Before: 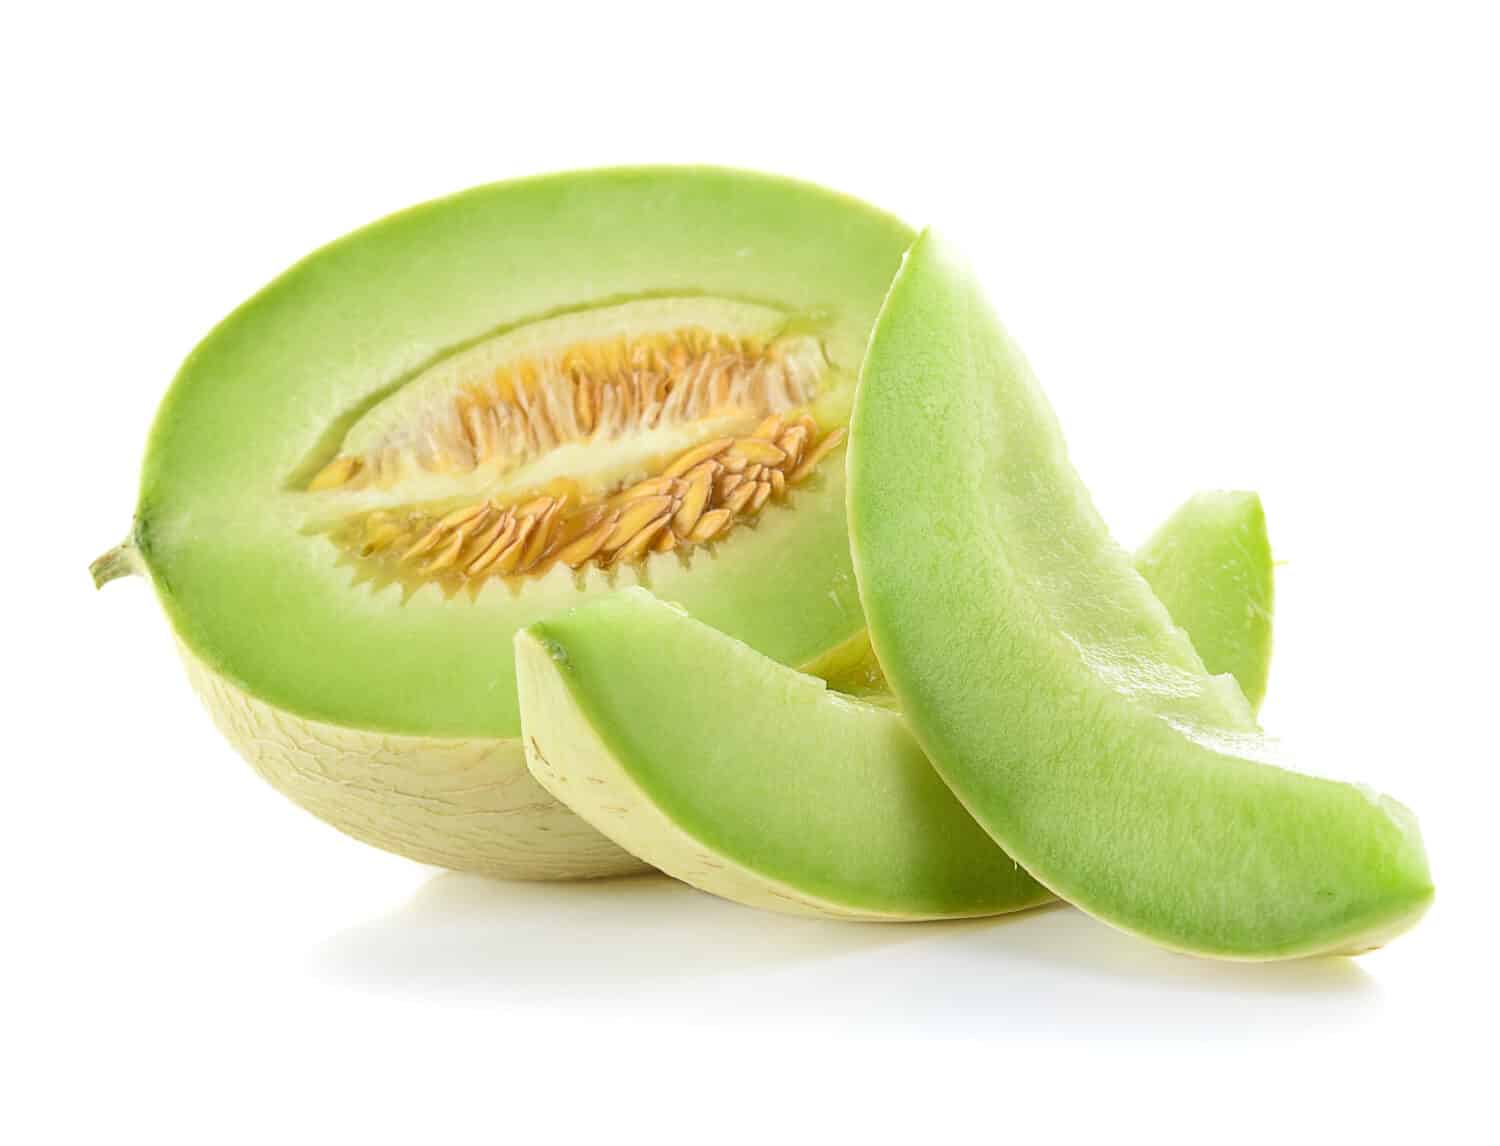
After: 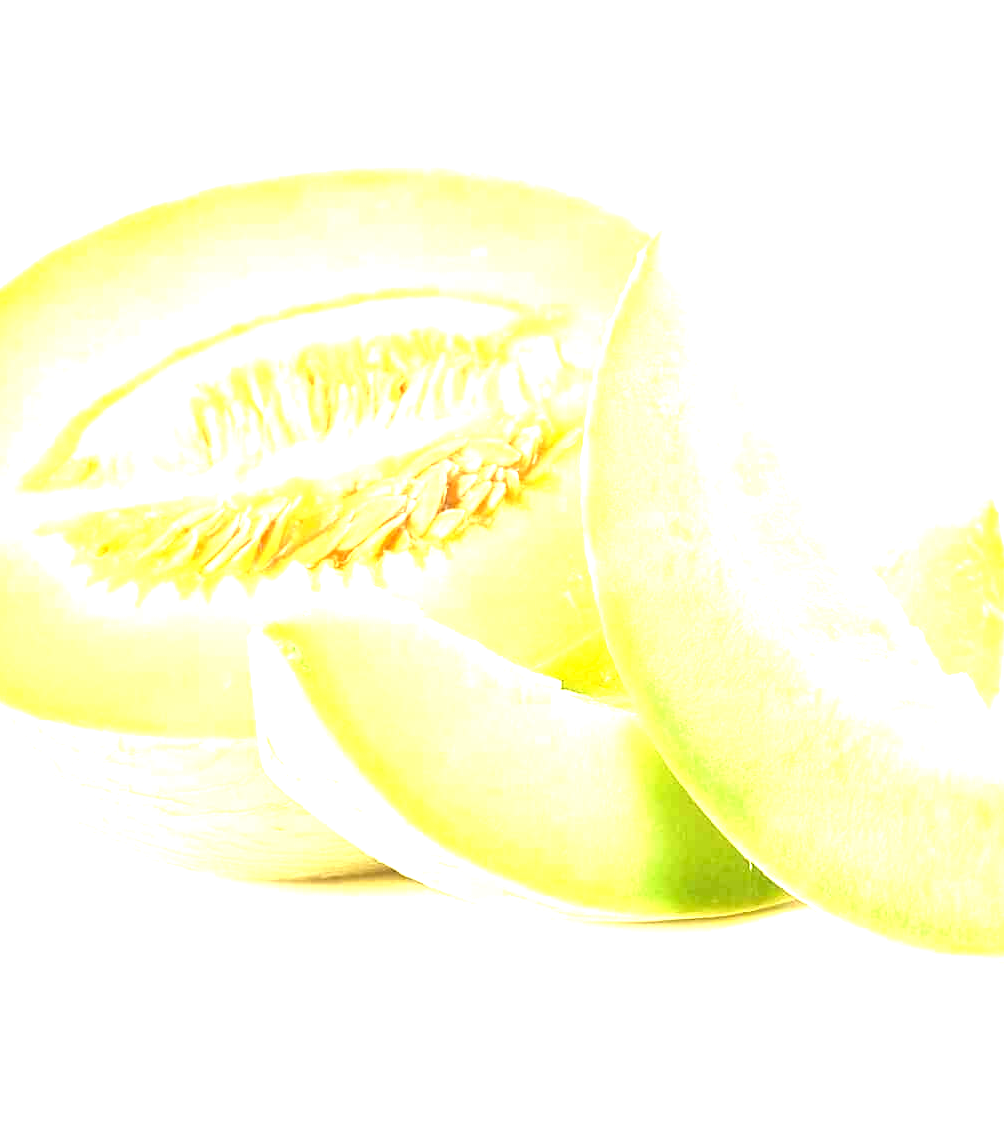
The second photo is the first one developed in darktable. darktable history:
crop and rotate: left 17.707%, right 15.318%
exposure: exposure 2.03 EV, compensate exposure bias true, compensate highlight preservation false
